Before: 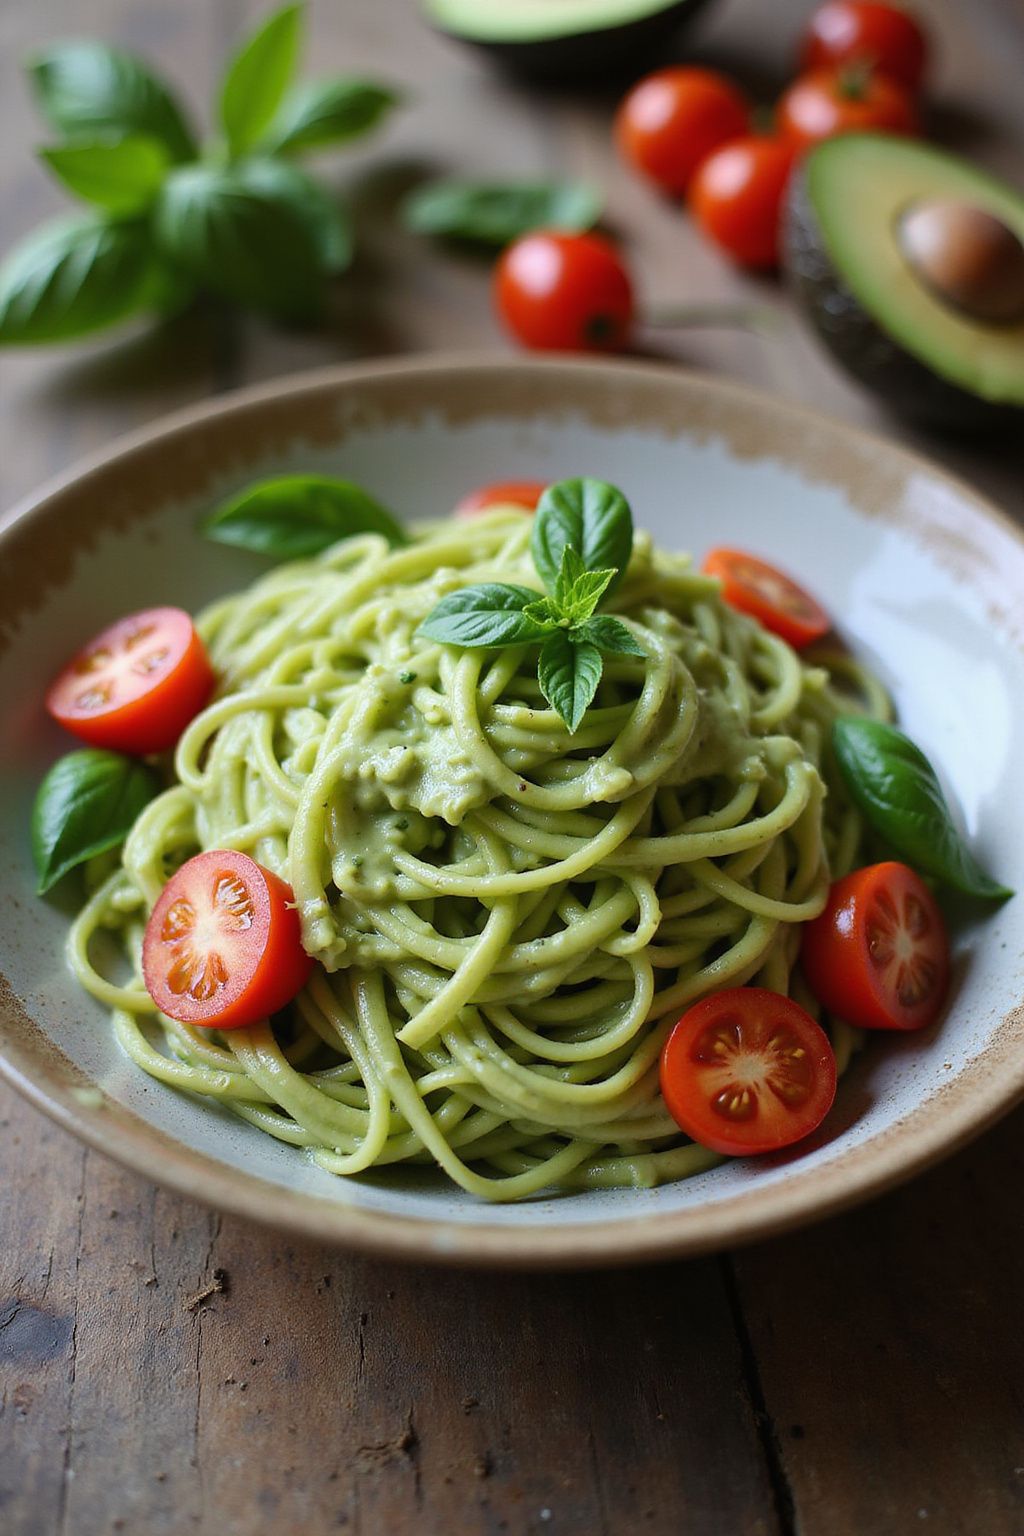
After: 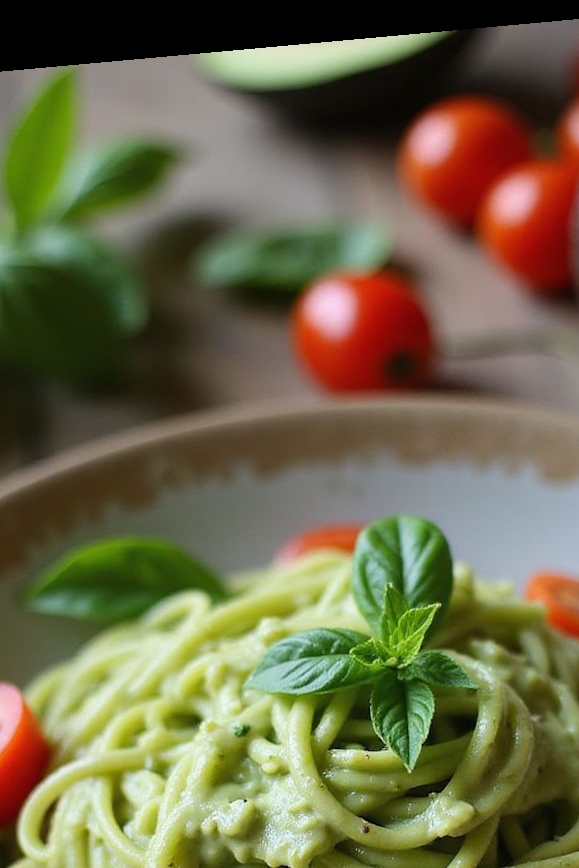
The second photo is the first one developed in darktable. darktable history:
rotate and perspective: rotation -5.2°, automatic cropping off
crop: left 19.556%, right 30.401%, bottom 46.458%
